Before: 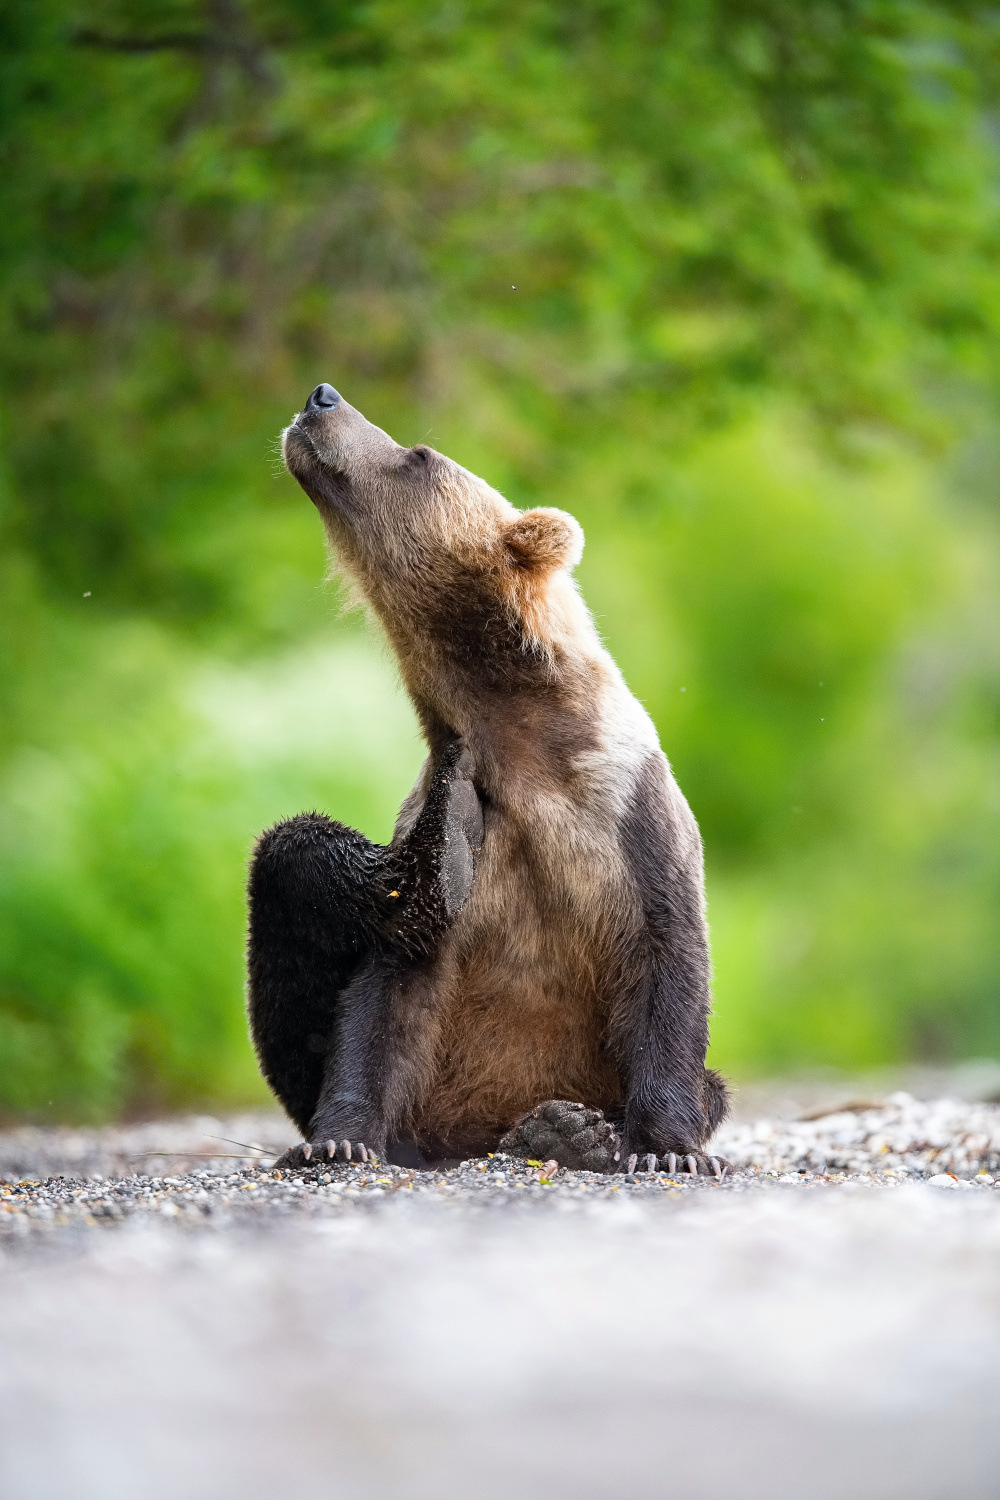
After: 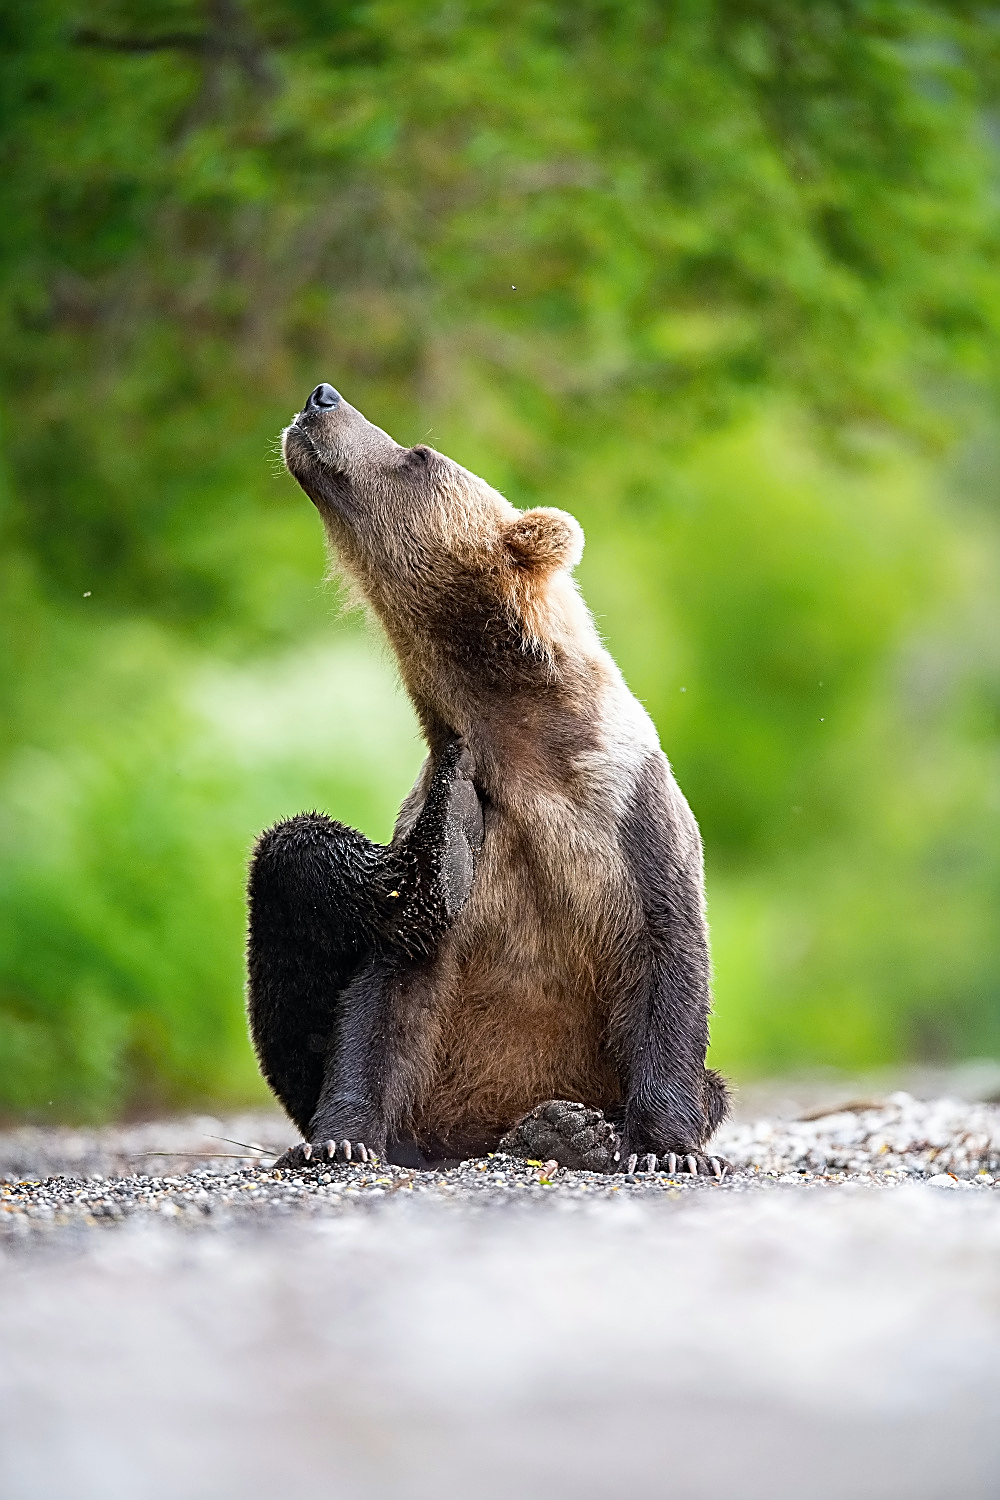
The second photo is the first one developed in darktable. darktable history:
sharpen: amount 1.001
